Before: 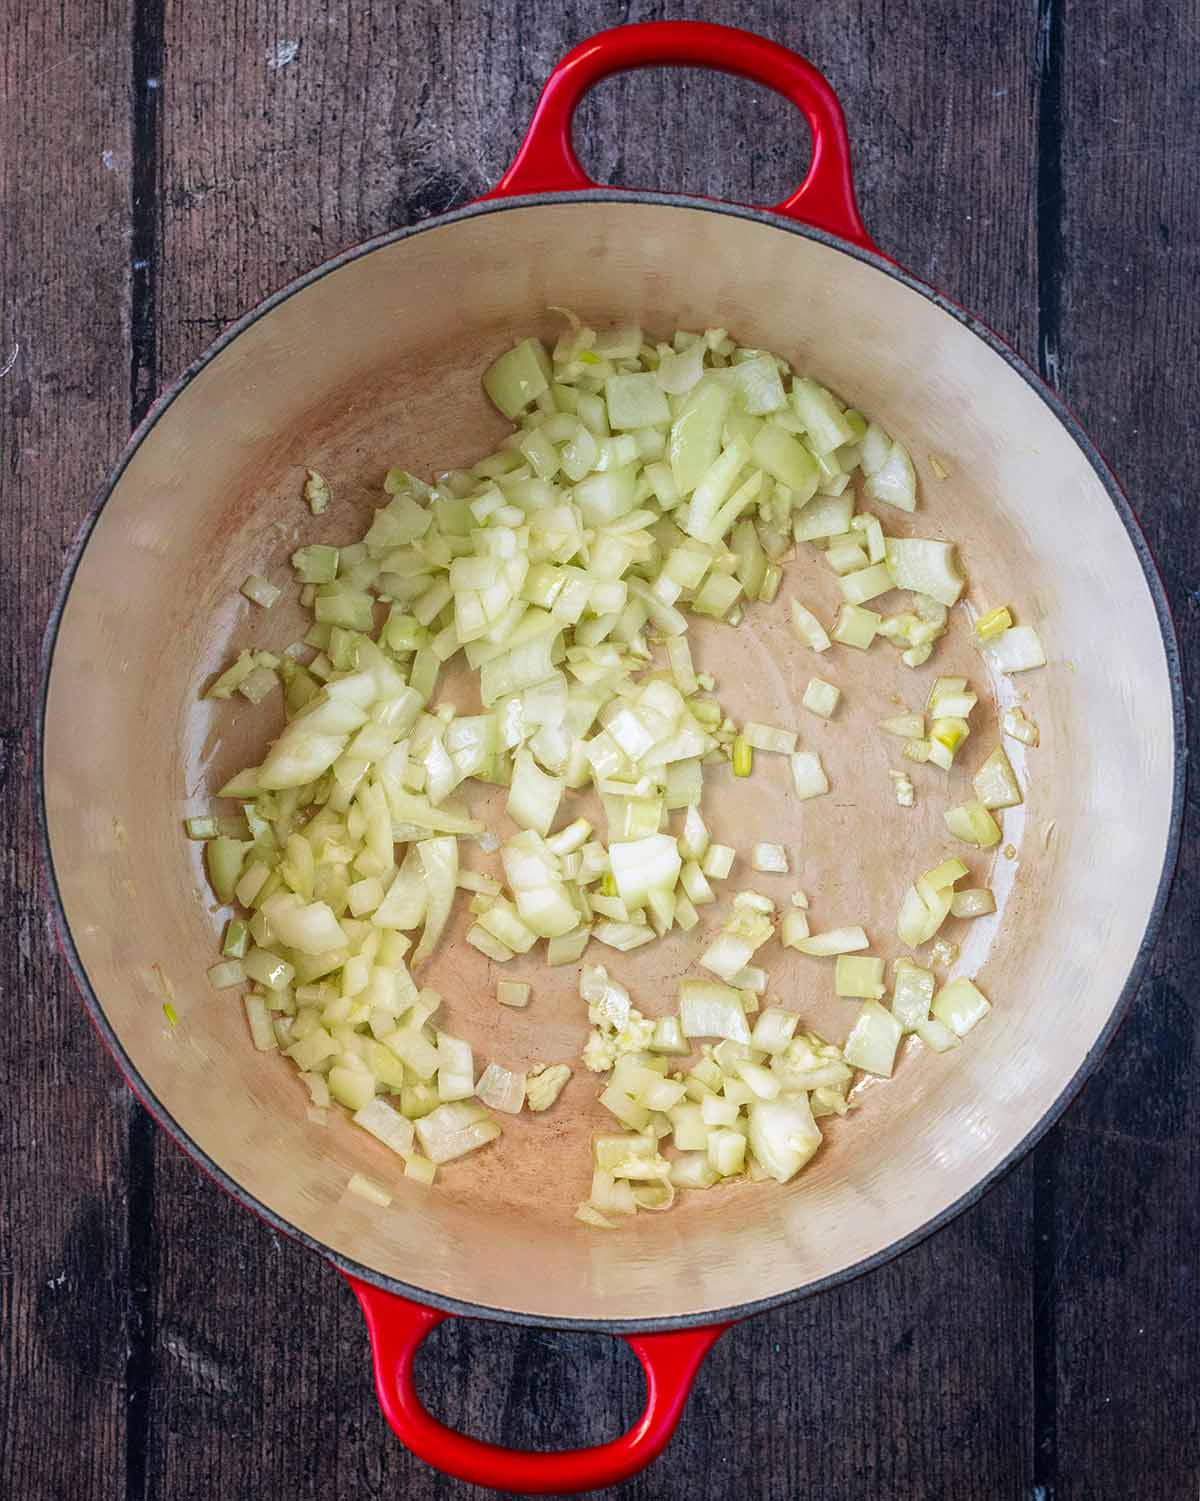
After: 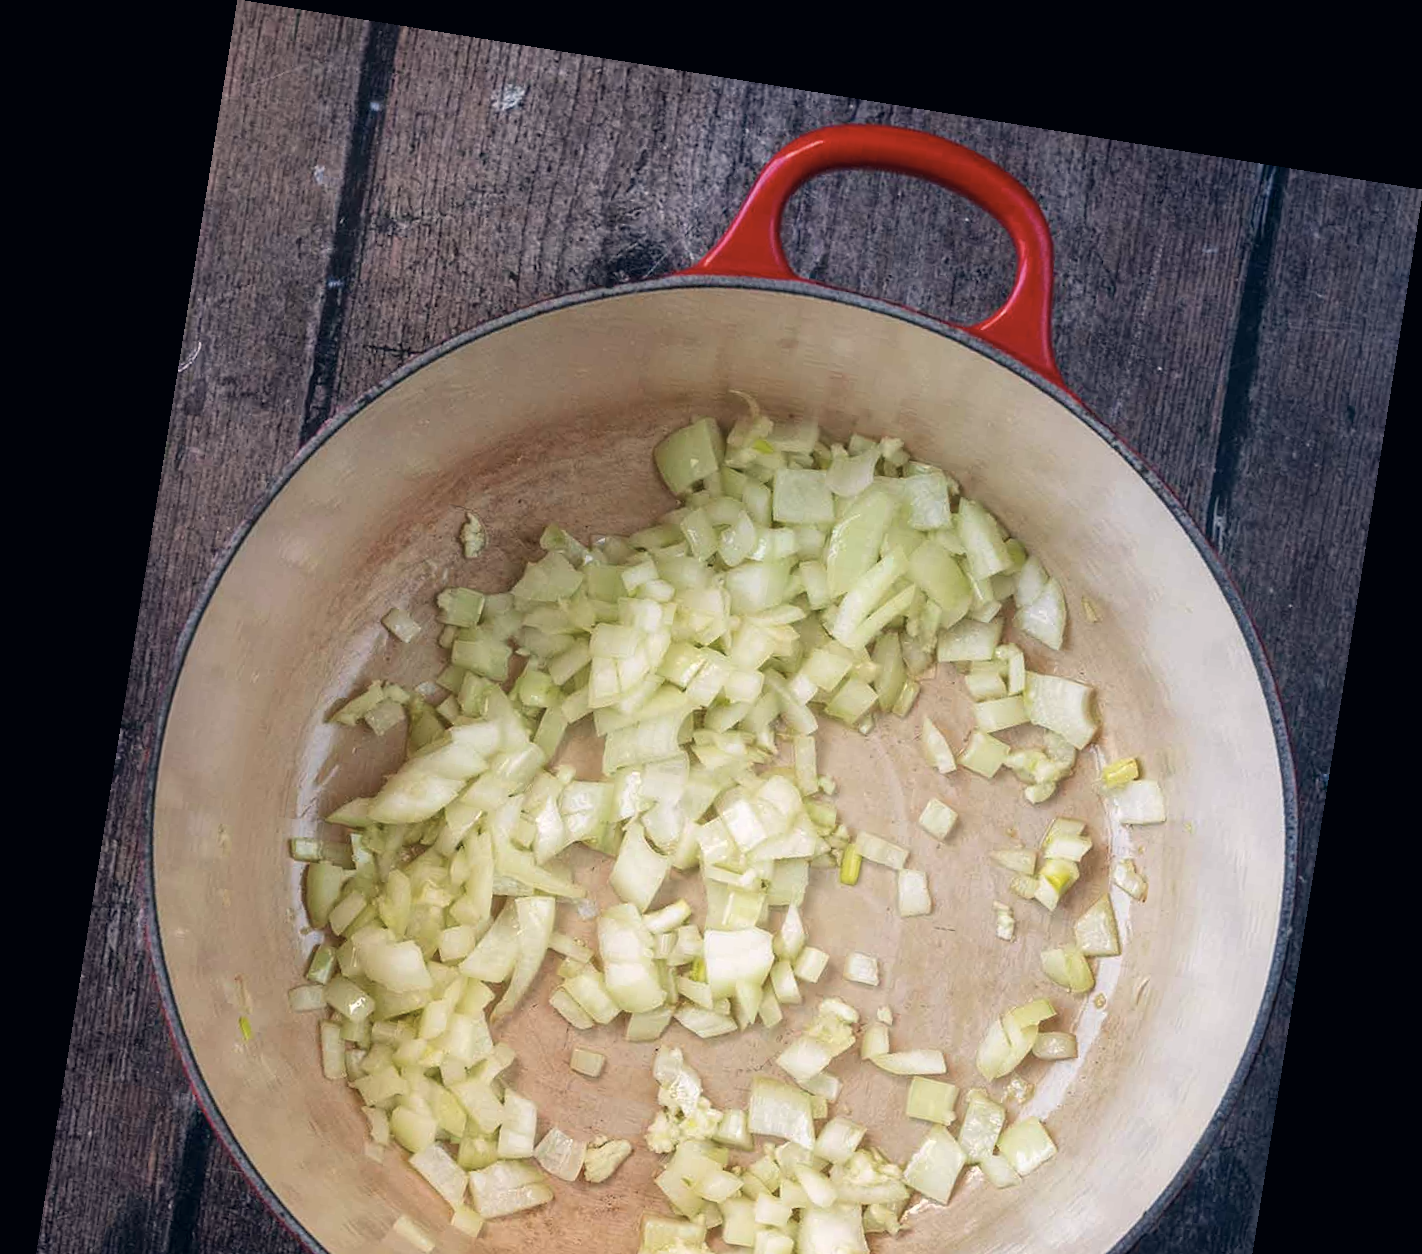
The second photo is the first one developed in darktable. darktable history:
rotate and perspective: rotation 9.12°, automatic cropping off
color correction: highlights a* 2.75, highlights b* 5, shadows a* -2.04, shadows b* -4.84, saturation 0.8
crop: bottom 24.988%
